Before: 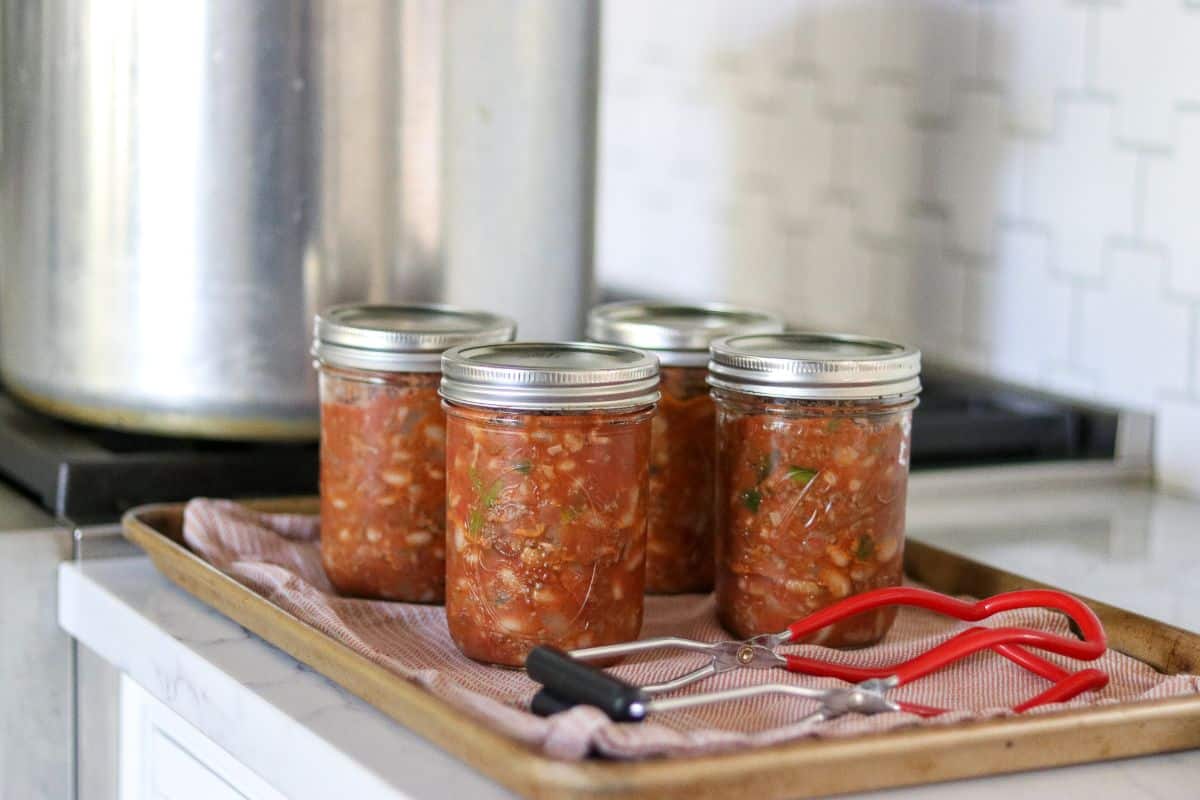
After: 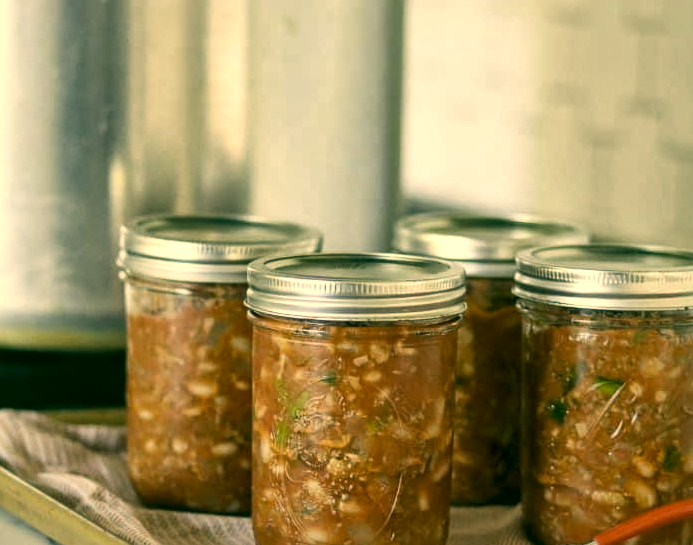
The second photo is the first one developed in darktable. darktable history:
crop: left 16.202%, top 11.208%, right 26.045%, bottom 20.557%
local contrast: mode bilateral grid, contrast 20, coarseness 50, detail 161%, midtone range 0.2
color contrast: green-magenta contrast 0.84, blue-yellow contrast 0.86
color correction: highlights a* 5.62, highlights b* 33.57, shadows a* -25.86, shadows b* 4.02
exposure: compensate highlight preservation false
tone equalizer: on, module defaults
rotate and perspective: crop left 0, crop top 0
